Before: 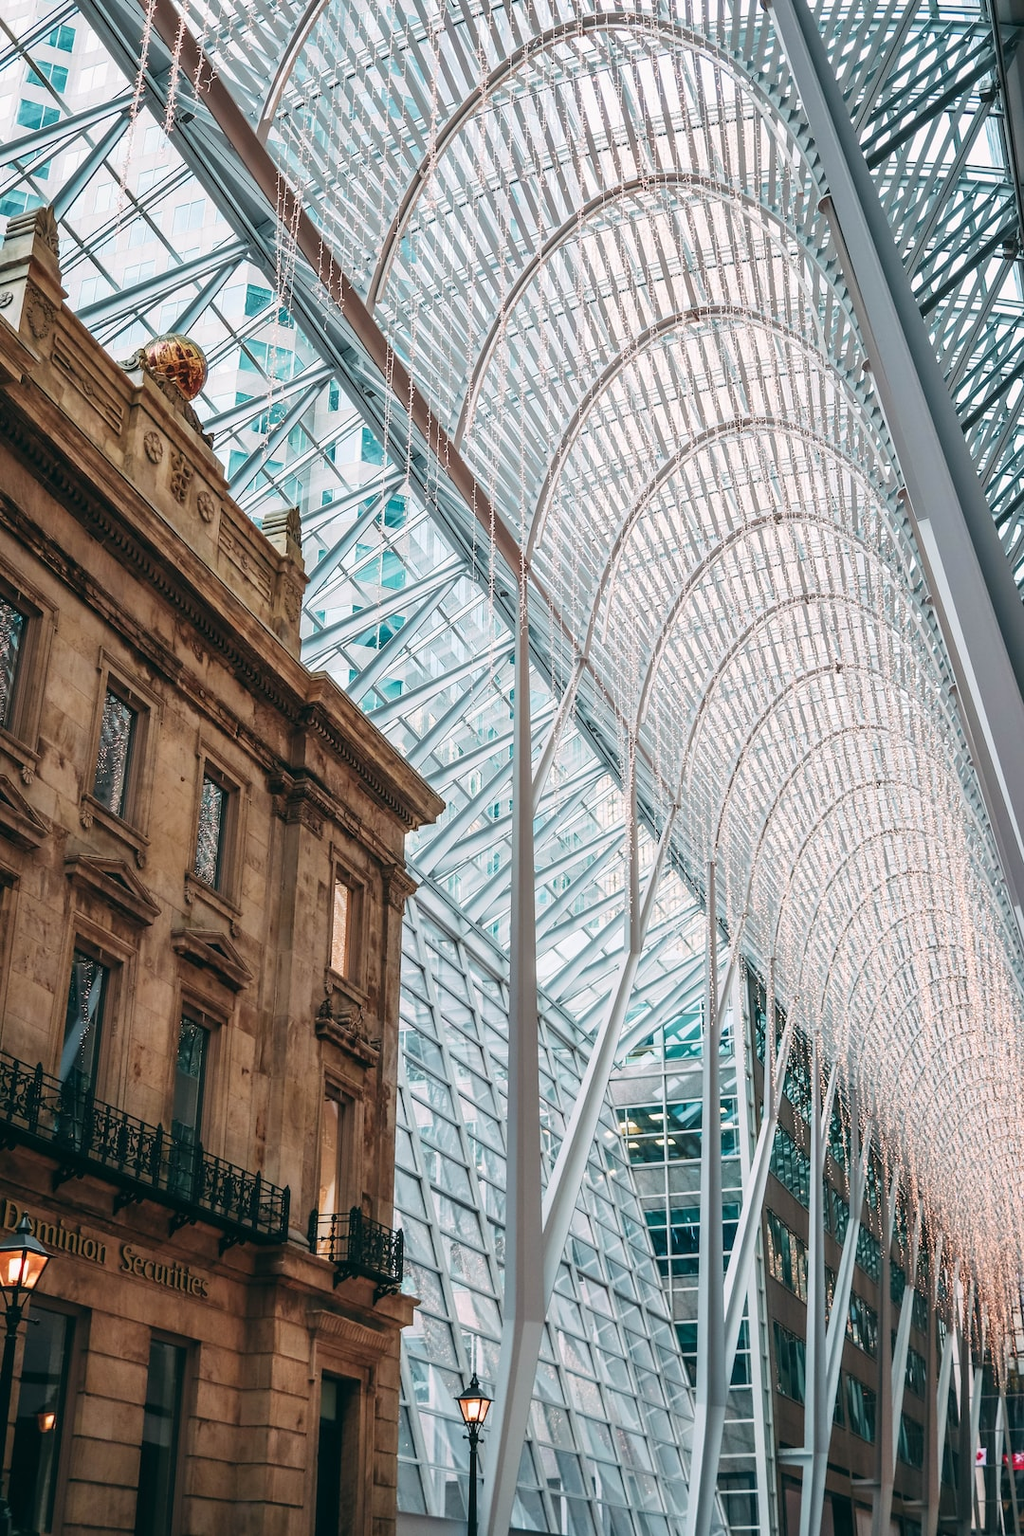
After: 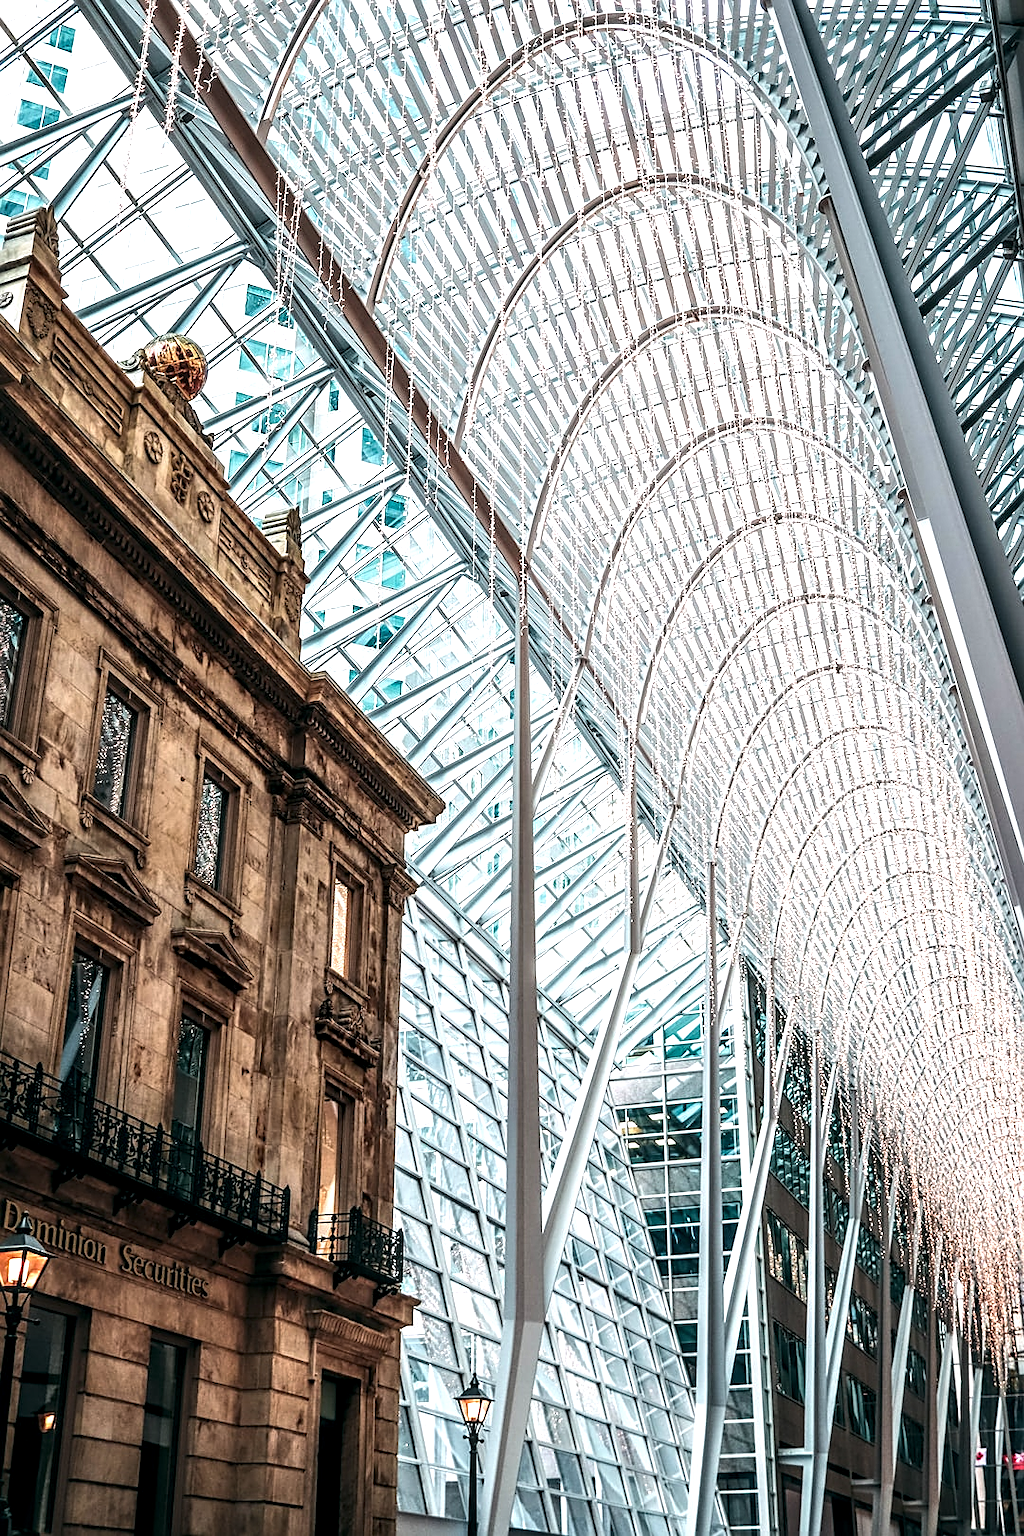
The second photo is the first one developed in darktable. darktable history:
sharpen: on, module defaults
local contrast: detail 150%
tone equalizer: -8 EV -0.75 EV, -7 EV -0.7 EV, -6 EV -0.6 EV, -5 EV -0.4 EV, -3 EV 0.4 EV, -2 EV 0.6 EV, -1 EV 0.7 EV, +0 EV 0.75 EV, edges refinement/feathering 500, mask exposure compensation -1.57 EV, preserve details no
